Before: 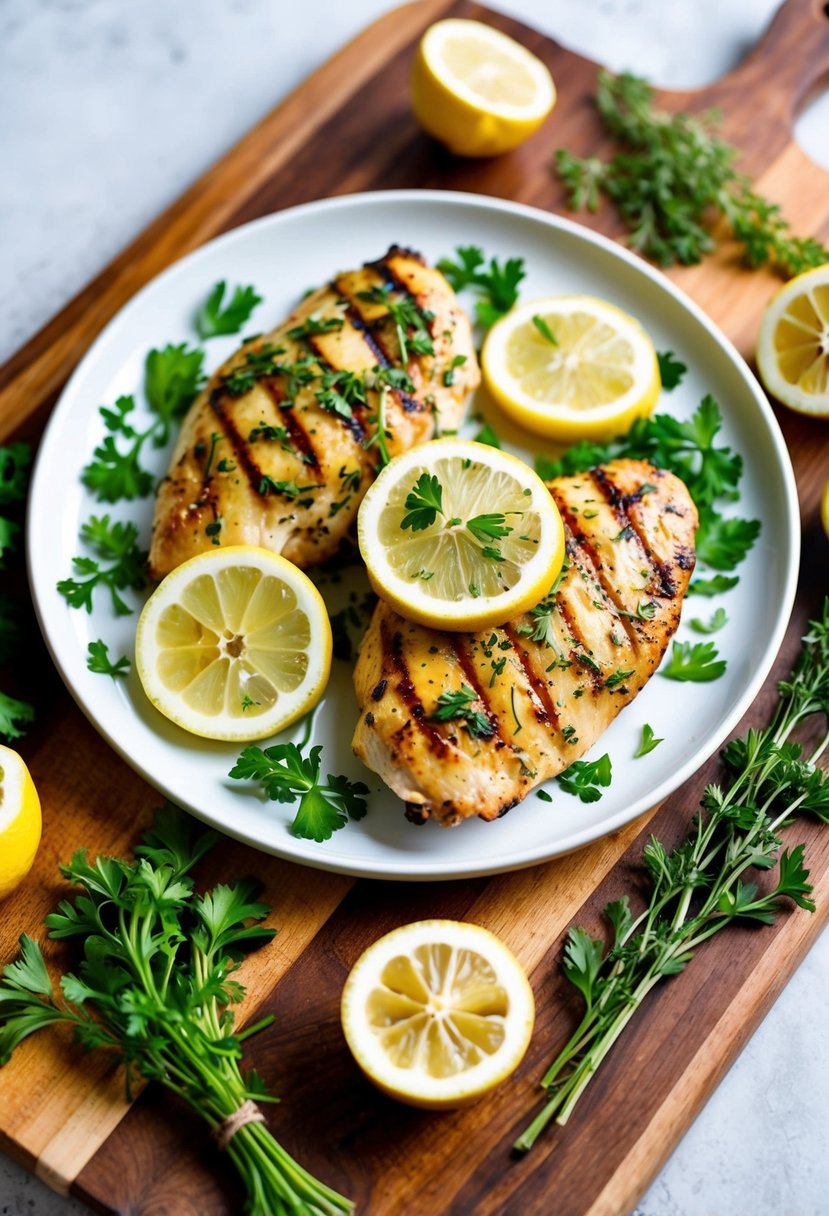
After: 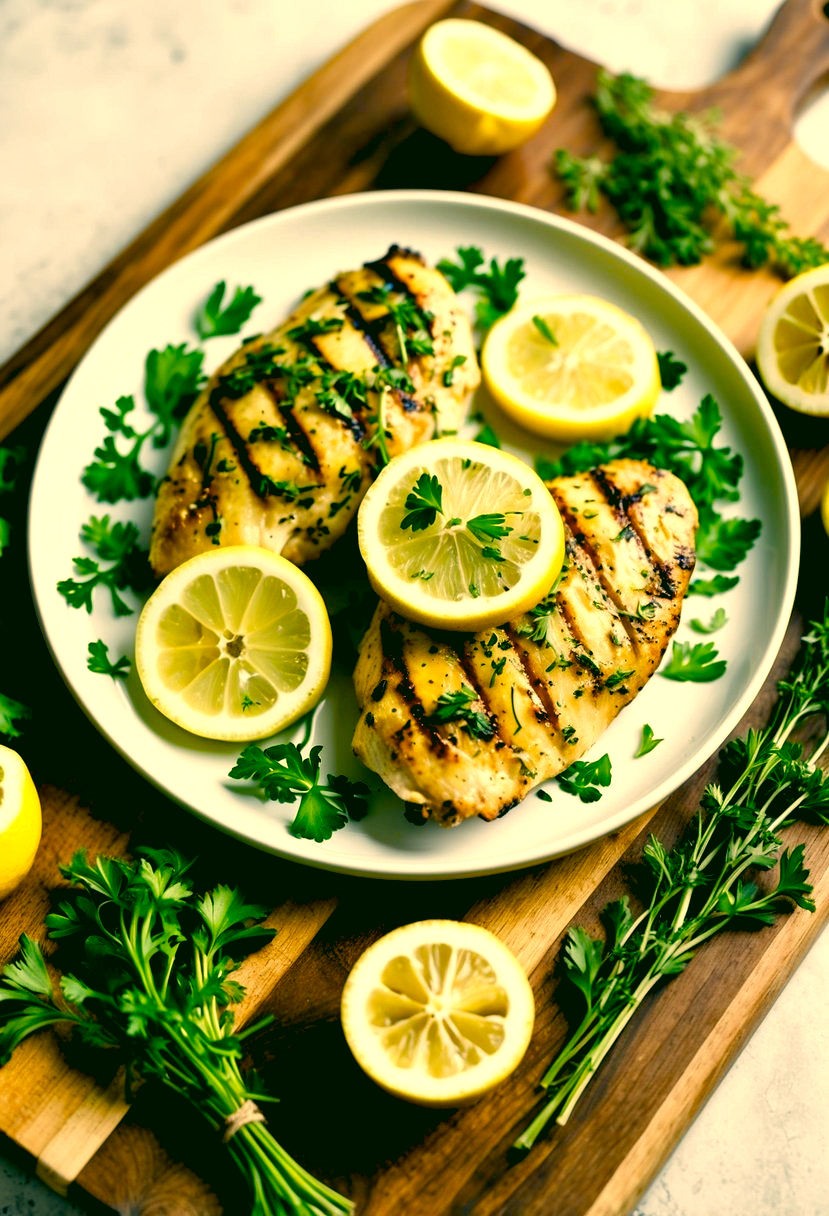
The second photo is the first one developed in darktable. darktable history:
color correction: highlights a* 5.7, highlights b* 32.92, shadows a* -25.6, shadows b* 3.81
color balance rgb: highlights gain › chroma 0.899%, highlights gain › hue 29.68°, global offset › luminance -1.427%, perceptual saturation grading › global saturation 20%, perceptual saturation grading › highlights -50.115%, perceptual saturation grading › shadows 30.846%, perceptual brilliance grading › highlights 9.52%, perceptual brilliance grading › mid-tones 4.858%
